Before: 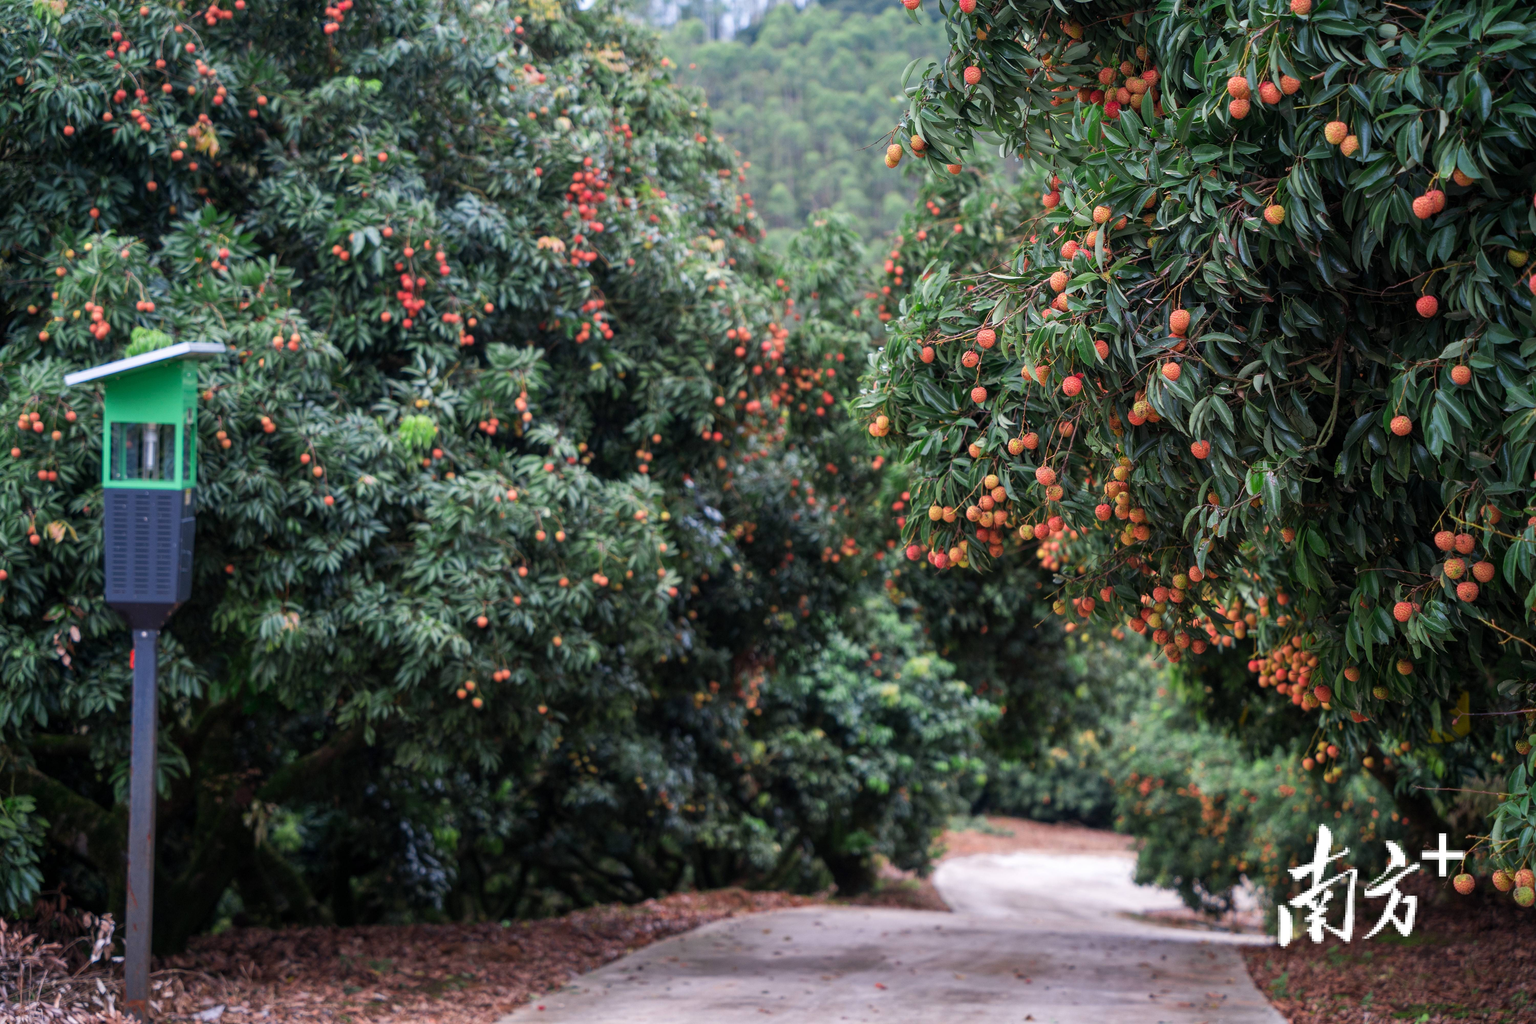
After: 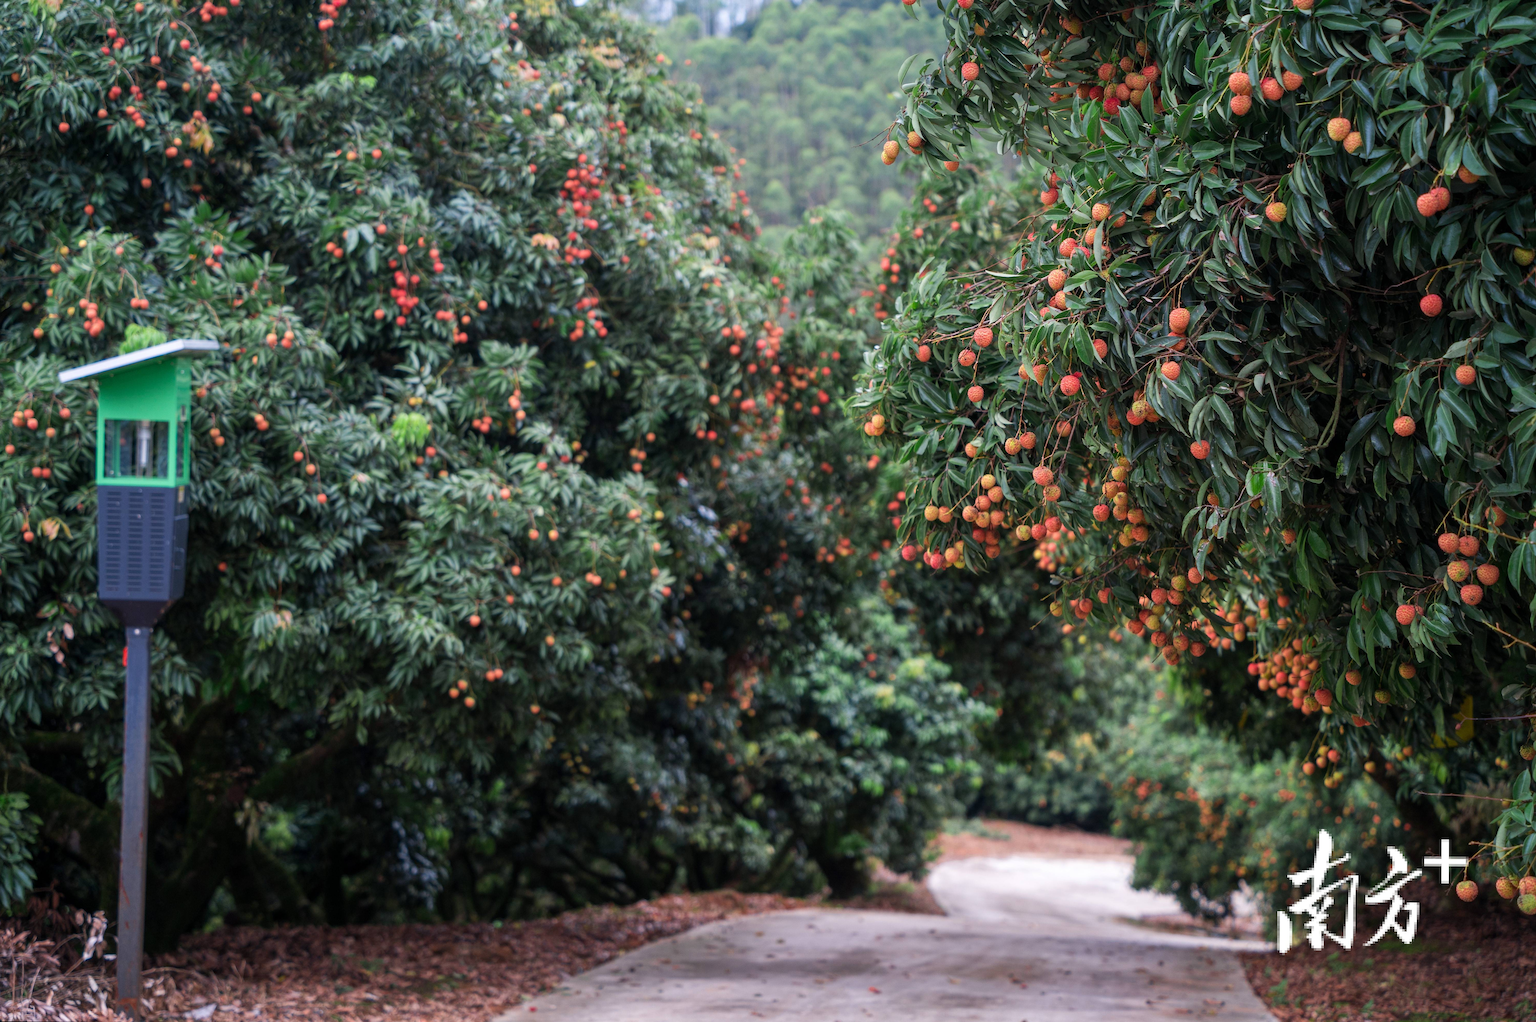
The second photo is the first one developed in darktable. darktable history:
rotate and perspective: rotation 0.192°, lens shift (horizontal) -0.015, crop left 0.005, crop right 0.996, crop top 0.006, crop bottom 0.99
color calibration: illuminant same as pipeline (D50), x 0.346, y 0.359, temperature 5002.42 K
